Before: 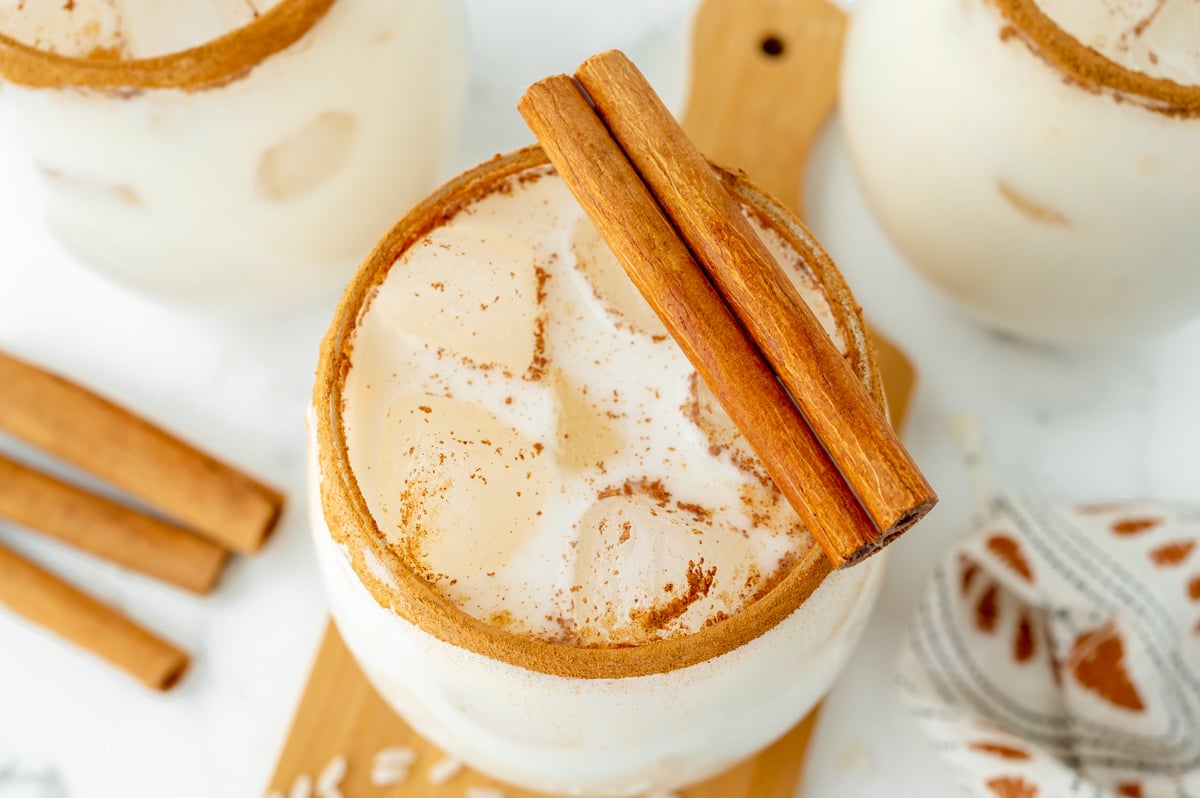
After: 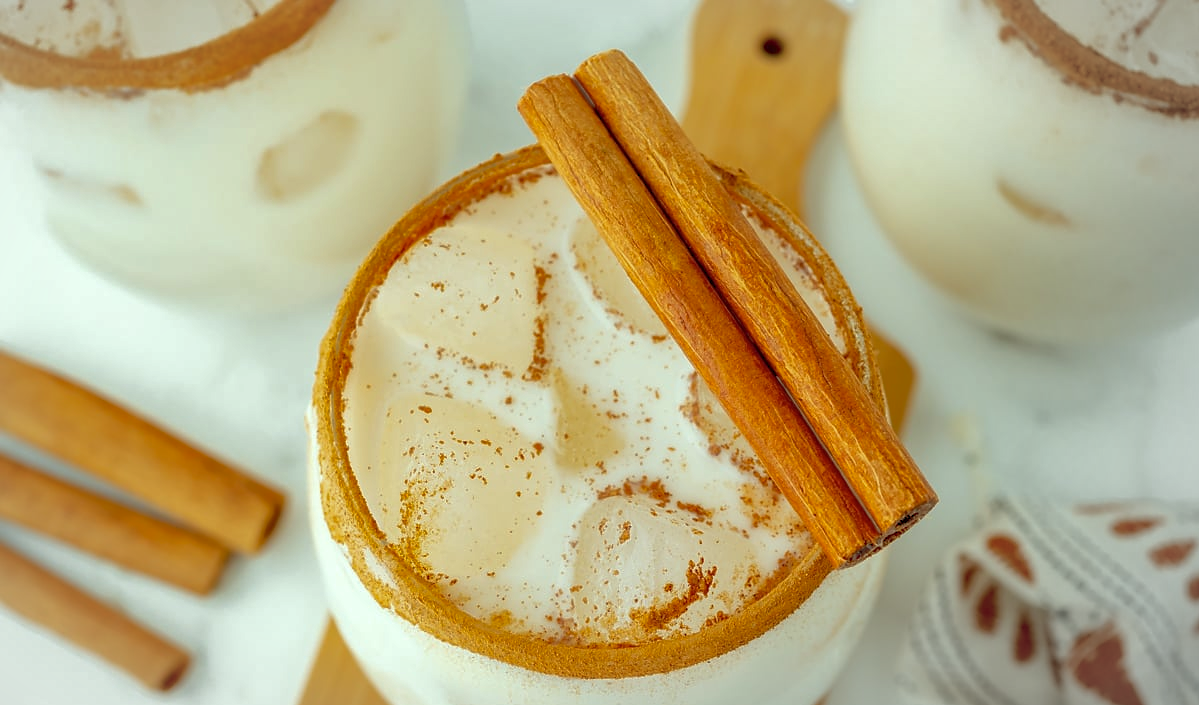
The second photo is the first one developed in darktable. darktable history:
sharpen: radius 0.998
vignetting: fall-off start 78.6%, brightness -0.168, center (-0.117, -0.003), width/height ratio 1.329
crop and rotate: top 0%, bottom 11.562%
tone equalizer: edges refinement/feathering 500, mask exposure compensation -1.57 EV, preserve details no
color correction: highlights a* -8.03, highlights b* 3.15
shadows and highlights: on, module defaults
